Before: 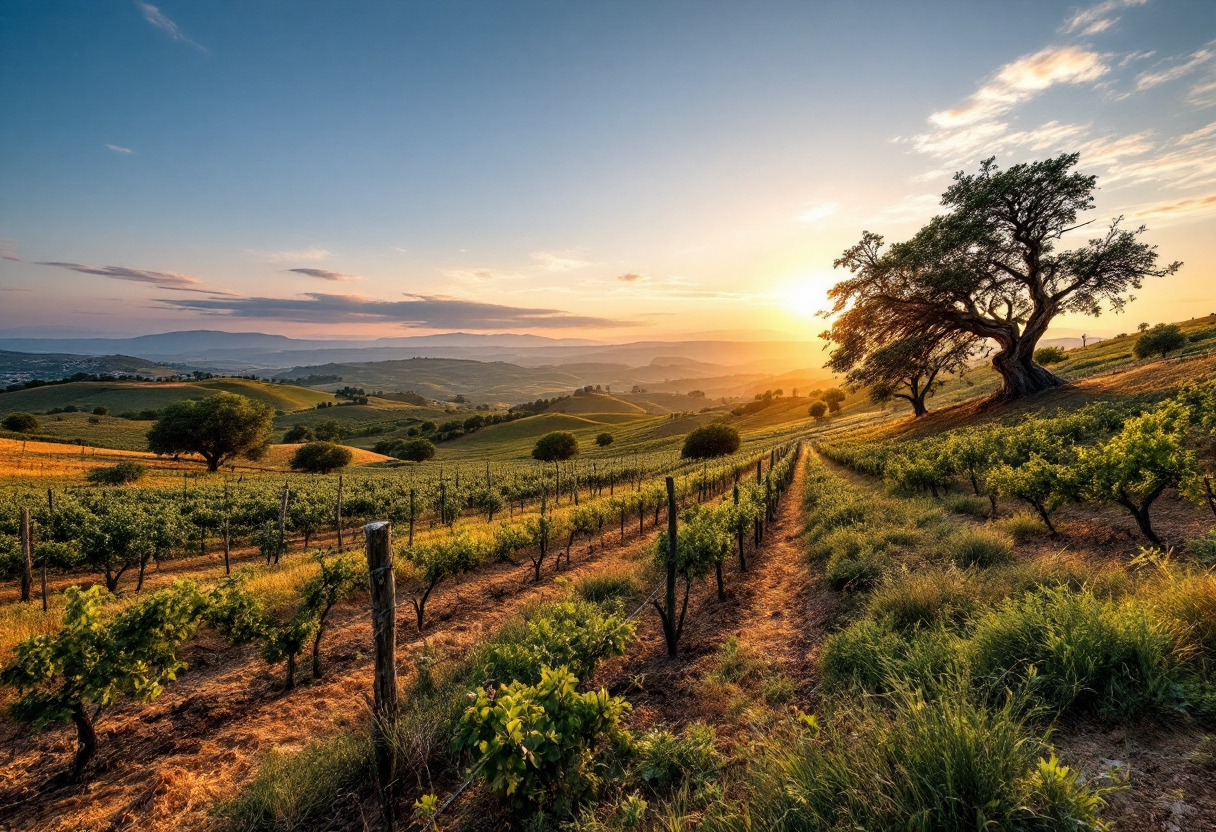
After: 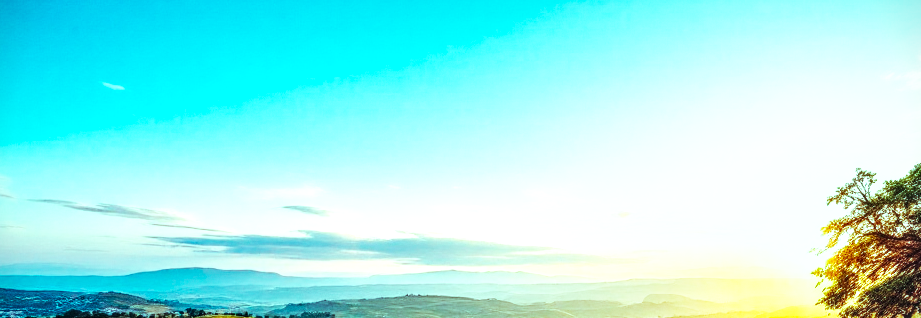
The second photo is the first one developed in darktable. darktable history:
vignetting: fall-off start 97.24%, width/height ratio 1.183
crop: left 0.577%, top 7.636%, right 23.612%, bottom 54.073%
local contrast: detail 142%
base curve: curves: ch0 [(0, 0) (0.007, 0.004) (0.027, 0.03) (0.046, 0.07) (0.207, 0.54) (0.442, 0.872) (0.673, 0.972) (1, 1)], preserve colors none
color balance rgb: power › chroma 1.012%, power › hue 255.53°, highlights gain › luminance 20.151%, highlights gain › chroma 13.122%, highlights gain › hue 175.21°, global offset › luminance 0.781%, perceptual saturation grading › global saturation 19.716%, global vibrance 20%
exposure: black level correction 0, exposure 0.3 EV, compensate exposure bias true, compensate highlight preservation false
